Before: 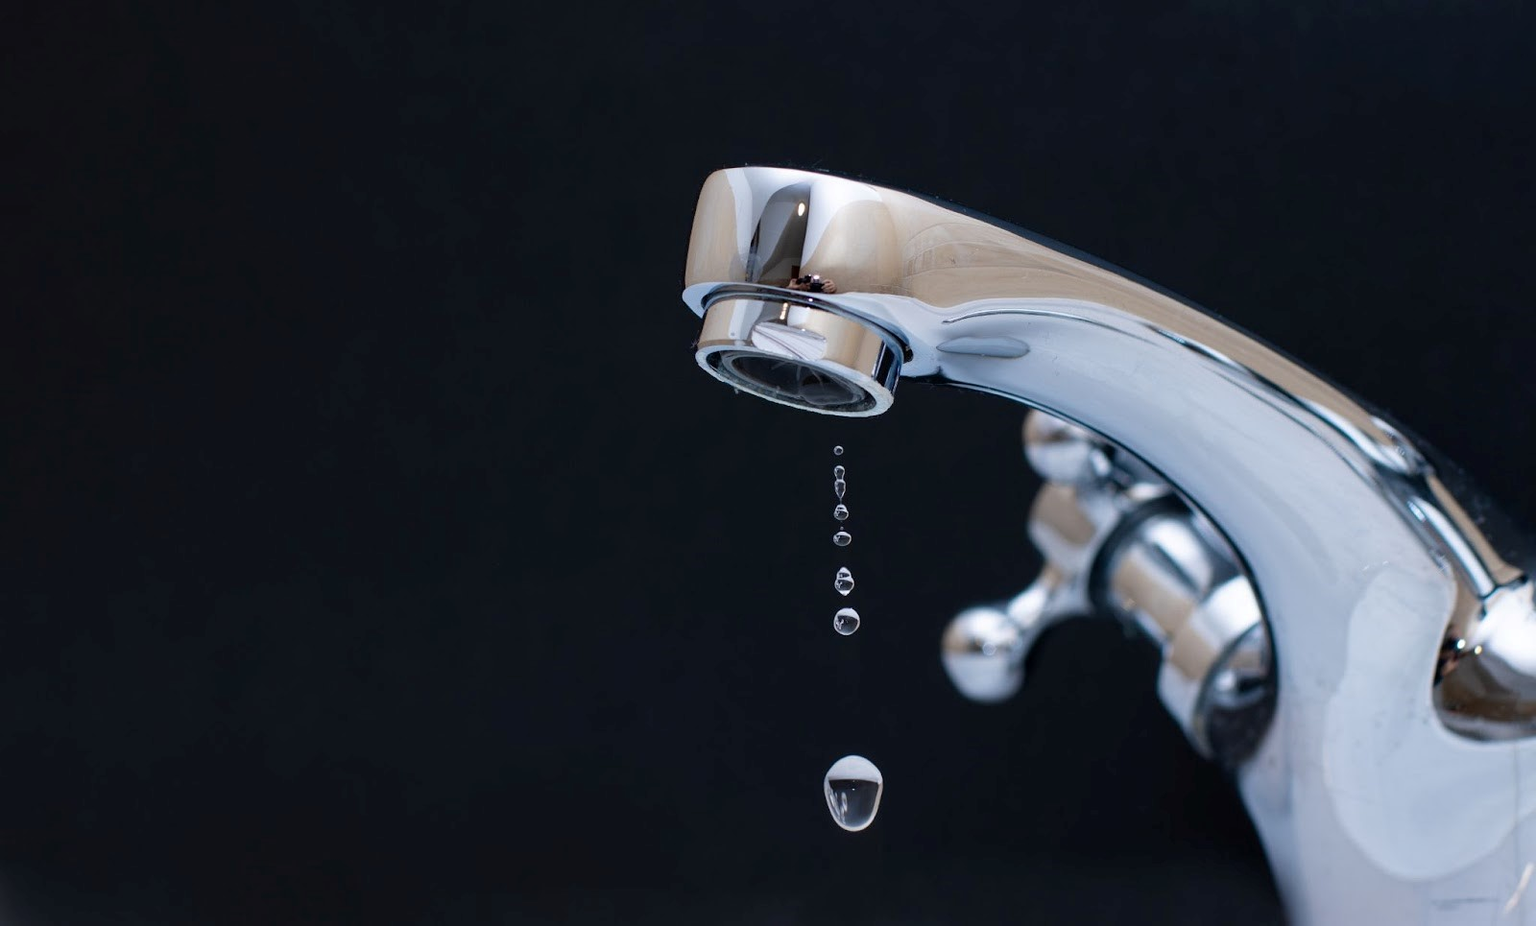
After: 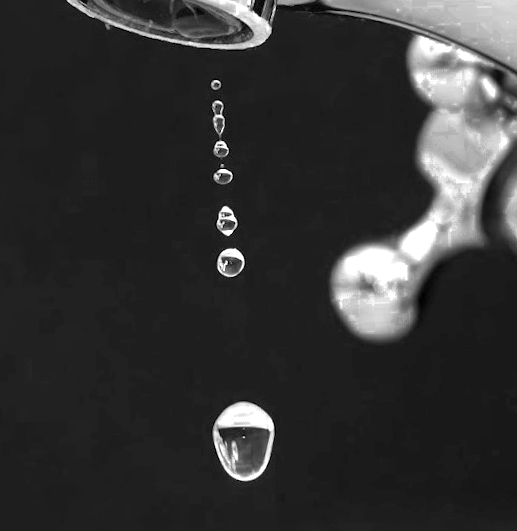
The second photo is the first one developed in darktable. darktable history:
color zones: curves: ch0 [(0.002, 0.589) (0.107, 0.484) (0.146, 0.249) (0.217, 0.352) (0.309, 0.525) (0.39, 0.404) (0.455, 0.169) (0.597, 0.055) (0.724, 0.212) (0.775, 0.691) (0.869, 0.571) (1, 0.587)]; ch1 [(0, 0) (0.143, 0) (0.286, 0) (0.429, 0) (0.571, 0) (0.714, 0) (0.857, 0)]
crop: left 40.878%, top 39.176%, right 25.993%, bottom 3.081%
exposure: exposure 1.2 EV, compensate highlight preservation false
rotate and perspective: rotation -2°, crop left 0.022, crop right 0.978, crop top 0.049, crop bottom 0.951
